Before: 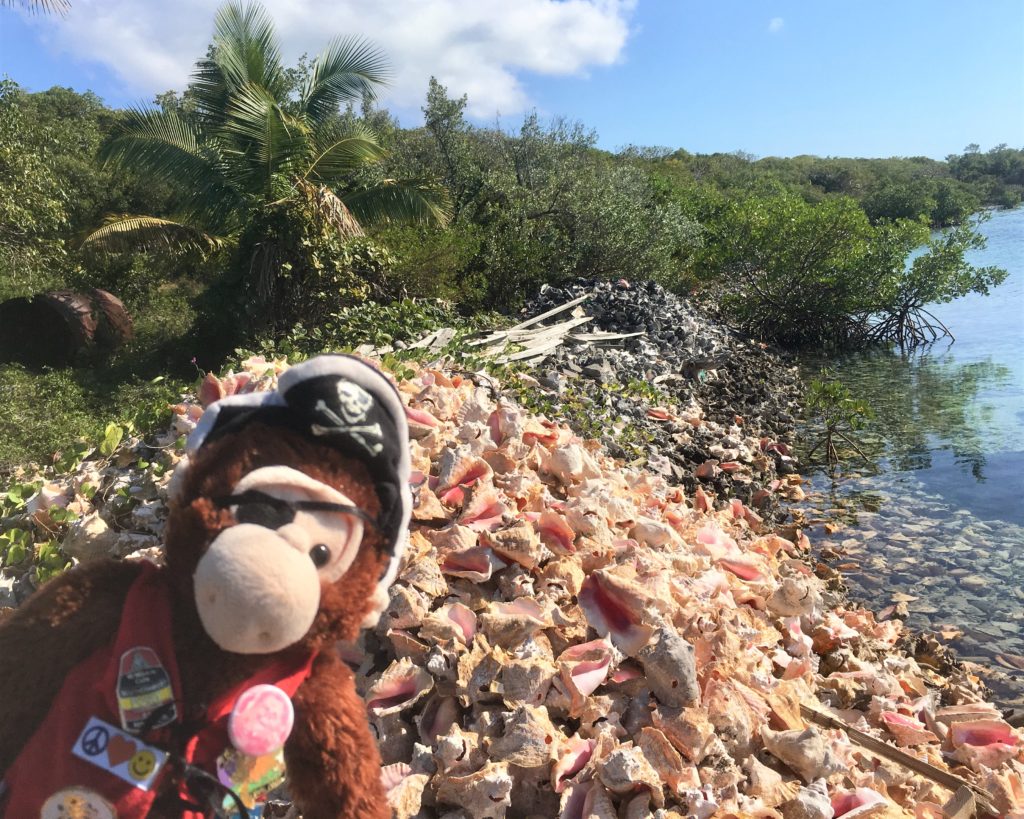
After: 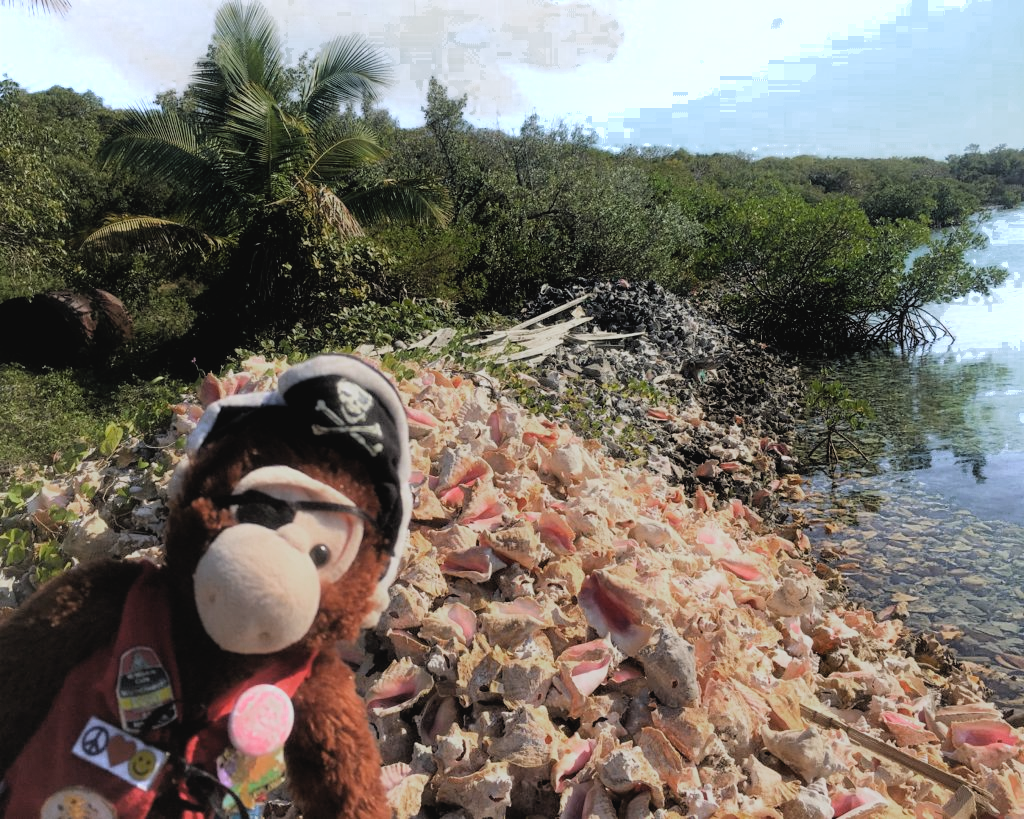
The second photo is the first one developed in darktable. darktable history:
contrast brightness saturation: contrast -0.08, brightness -0.04, saturation -0.11
filmic rgb: black relative exposure -3.92 EV, white relative exposure 3.14 EV, hardness 2.87
color zones: curves: ch0 [(0.203, 0.433) (0.607, 0.517) (0.697, 0.696) (0.705, 0.897)]
contrast equalizer: y [[0.5, 0.486, 0.447, 0.446, 0.489, 0.5], [0.5 ×6], [0.5 ×6], [0 ×6], [0 ×6]]
